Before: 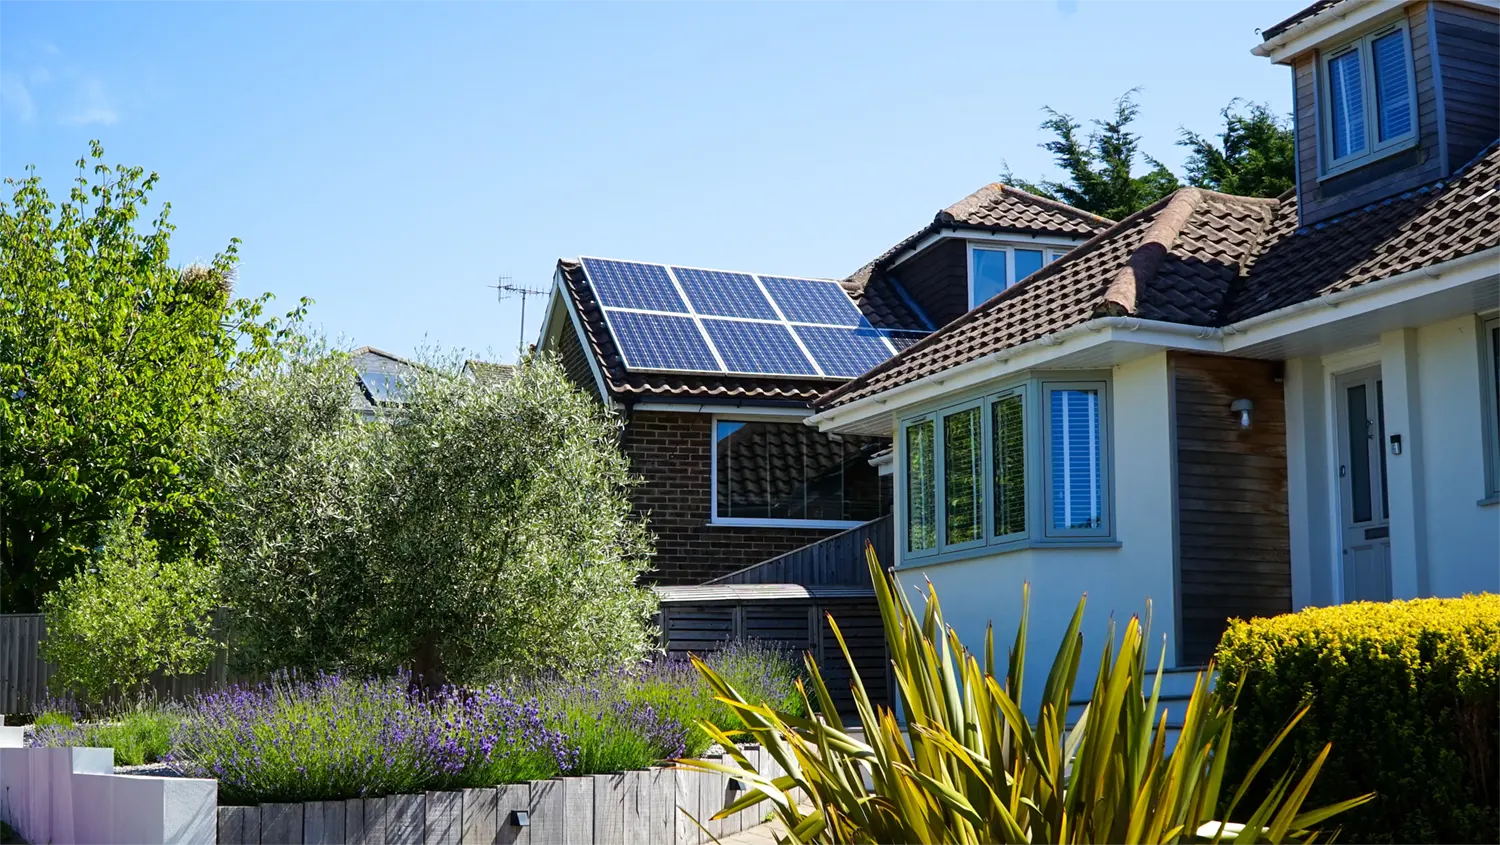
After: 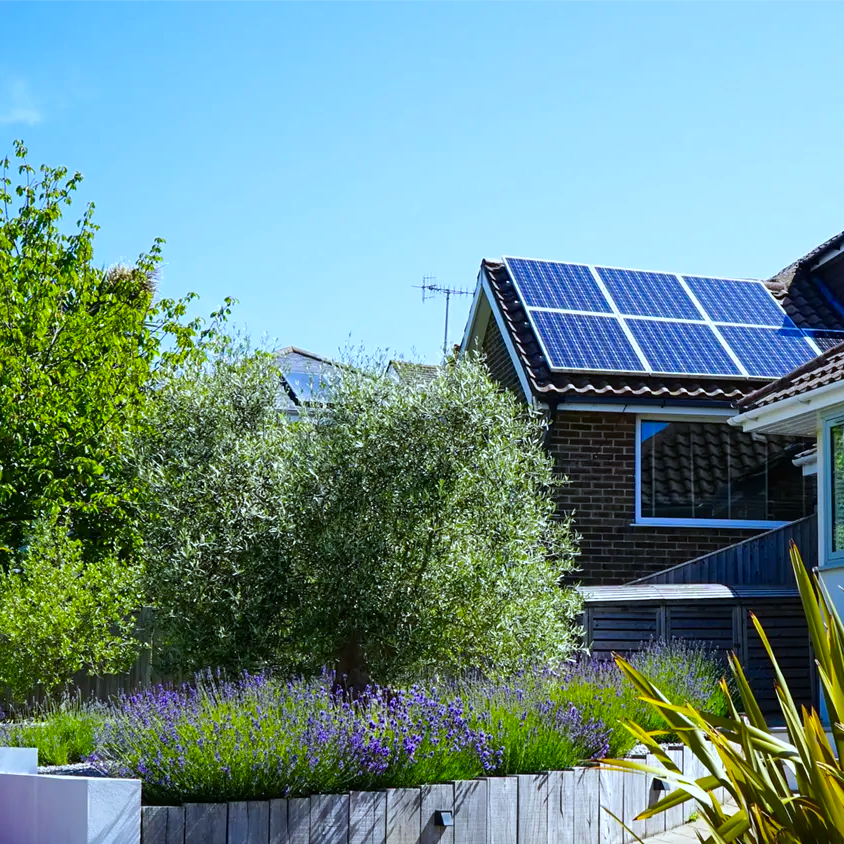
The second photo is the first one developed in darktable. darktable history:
crop: left 5.114%, right 38.589%
white balance: red 0.924, blue 1.095
color balance rgb: linear chroma grading › global chroma 10%, perceptual saturation grading › global saturation 5%, perceptual brilliance grading › global brilliance 4%, global vibrance 7%, saturation formula JzAzBz (2021)
